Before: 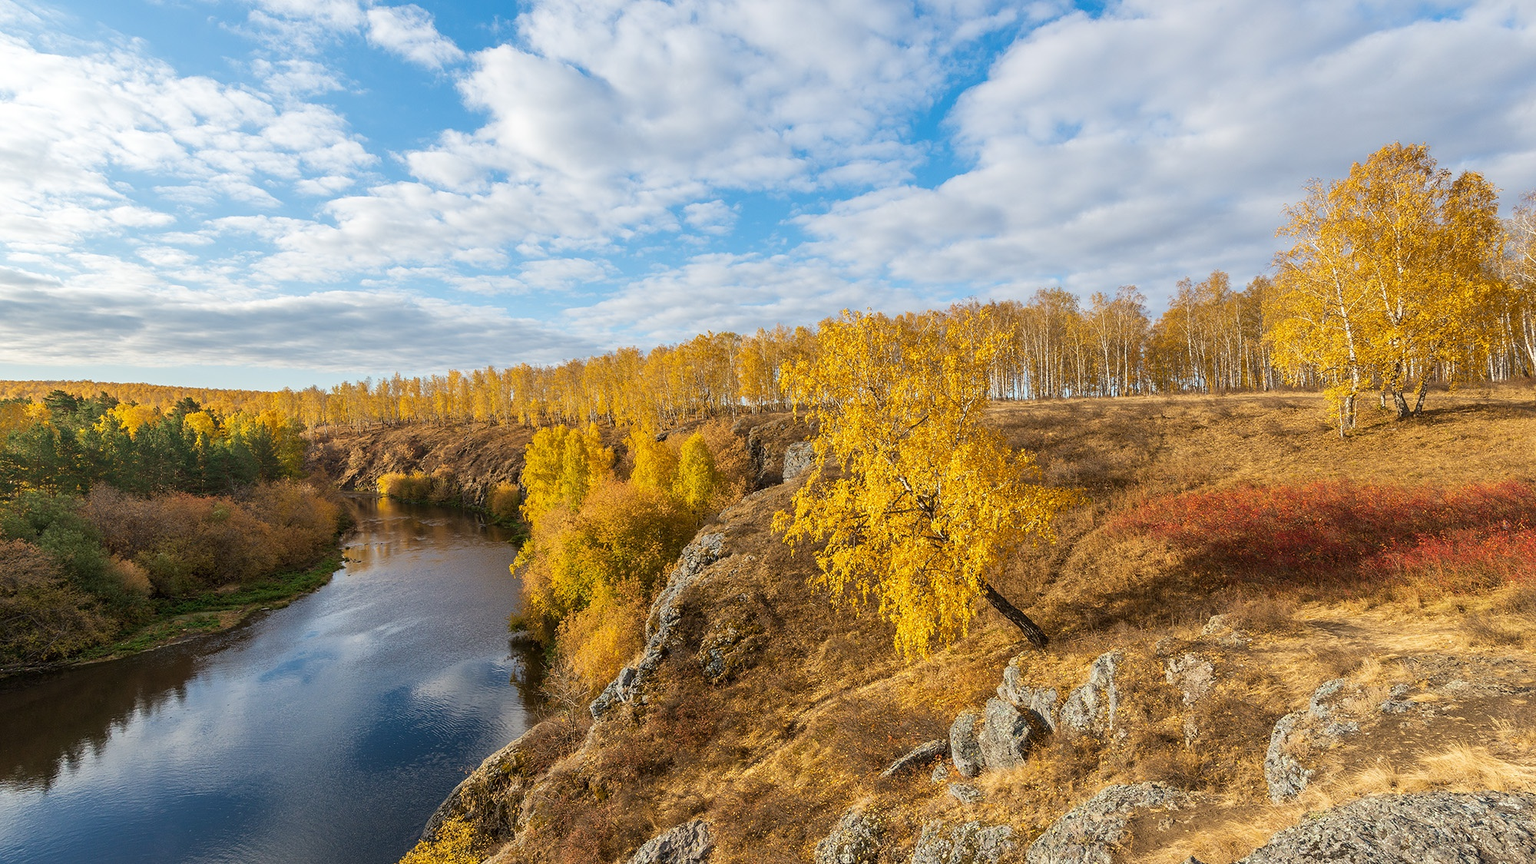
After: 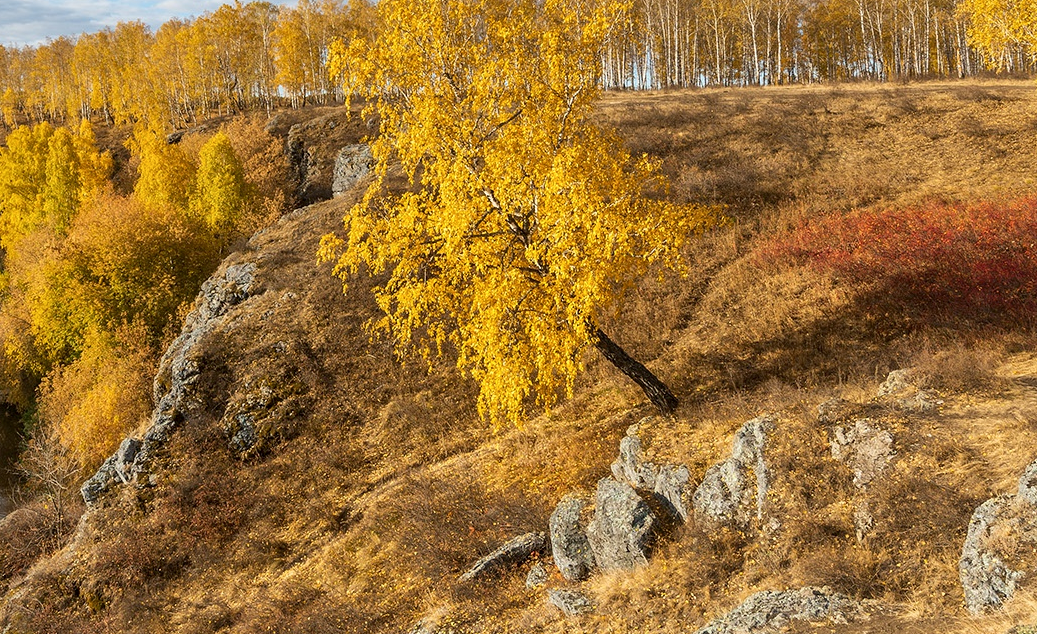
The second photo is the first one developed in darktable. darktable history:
crop: left 34.371%, top 38.345%, right 13.744%, bottom 5.259%
local contrast: mode bilateral grid, contrast 19, coarseness 50, detail 119%, midtone range 0.2
